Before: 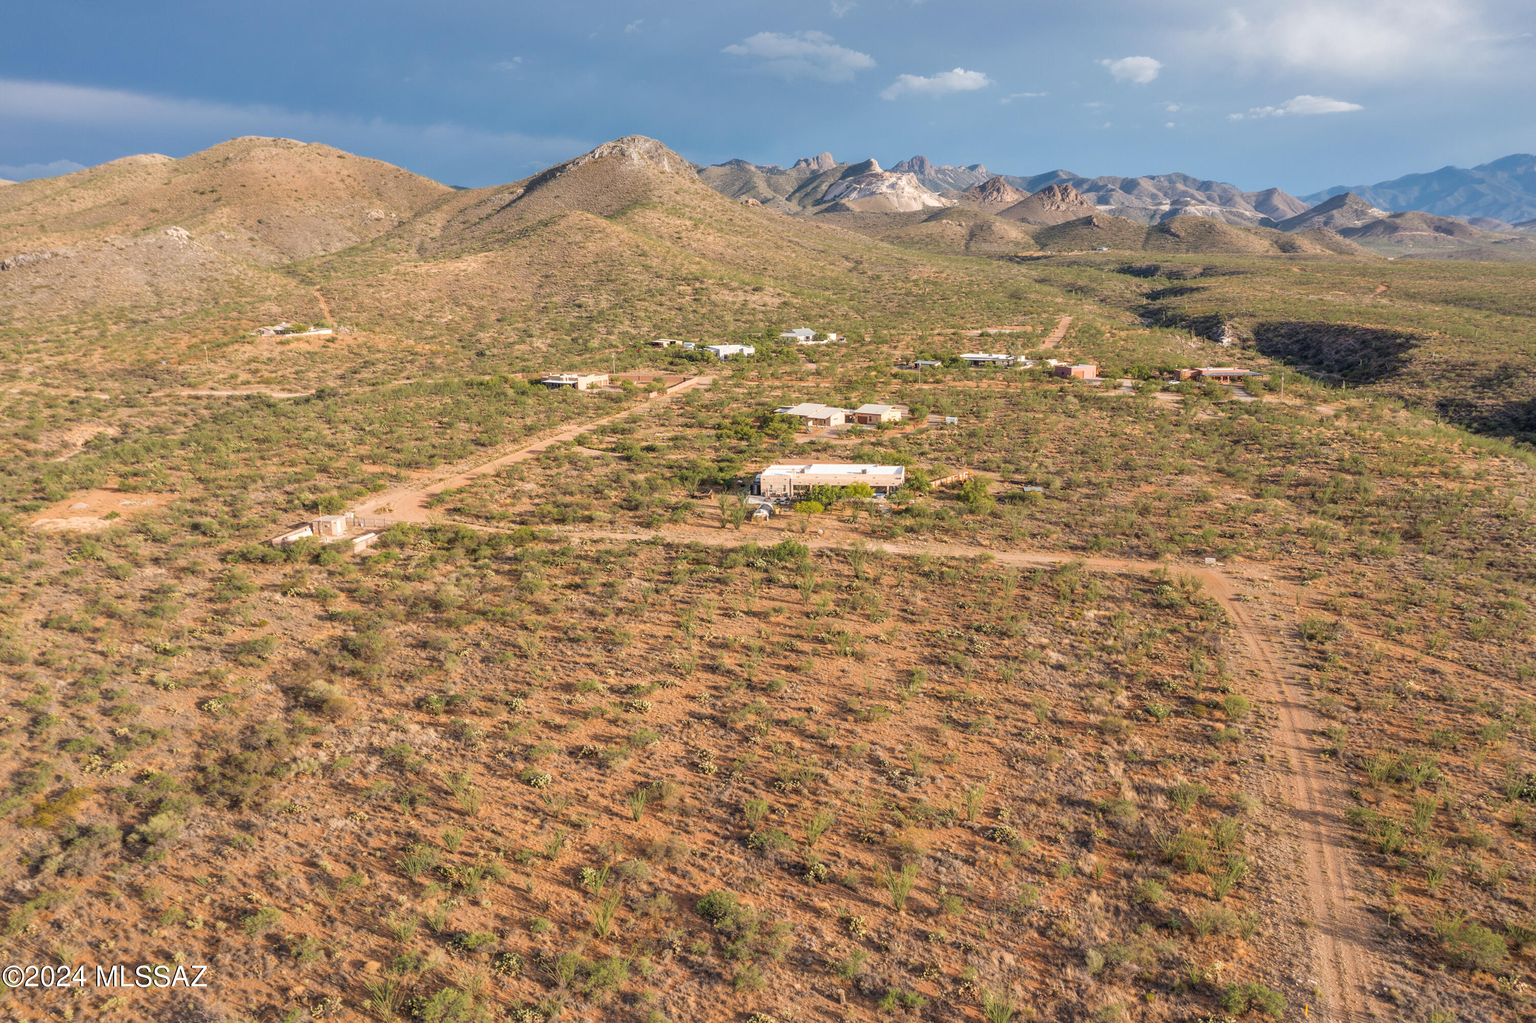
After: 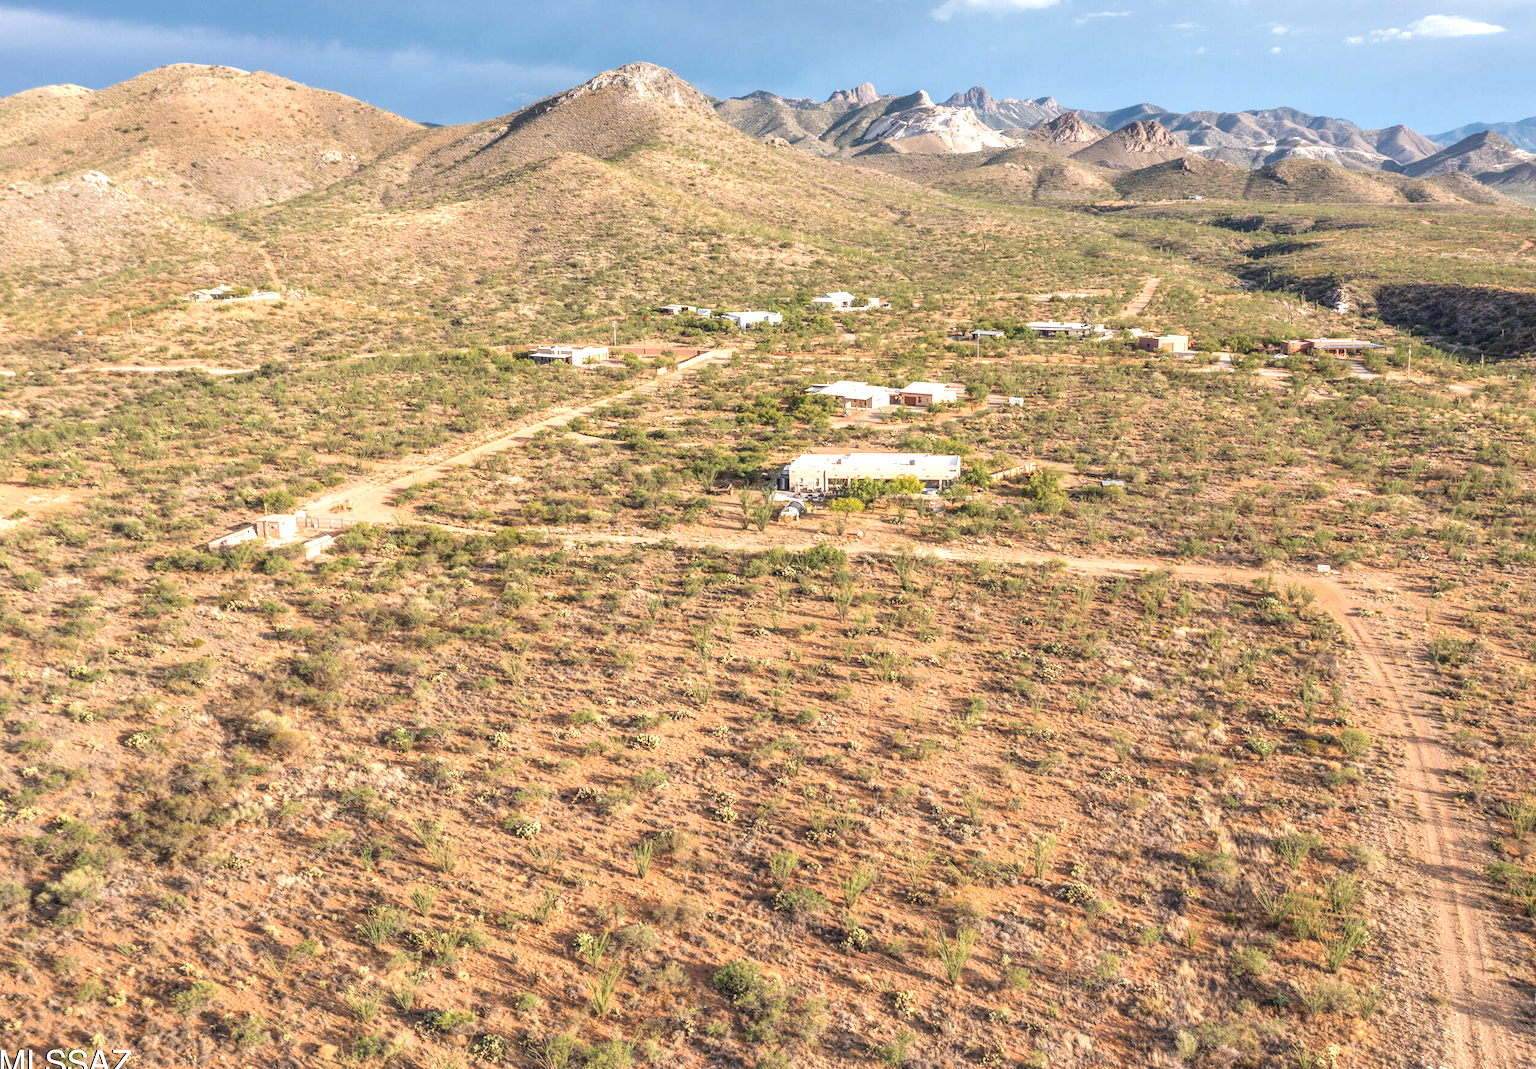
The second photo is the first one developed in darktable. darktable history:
contrast brightness saturation: saturation -0.068
exposure: black level correction -0.005, exposure 0.612 EV, compensate exposure bias true, compensate highlight preservation false
local contrast: on, module defaults
crop: left 6.306%, top 8.135%, right 9.548%, bottom 3.889%
